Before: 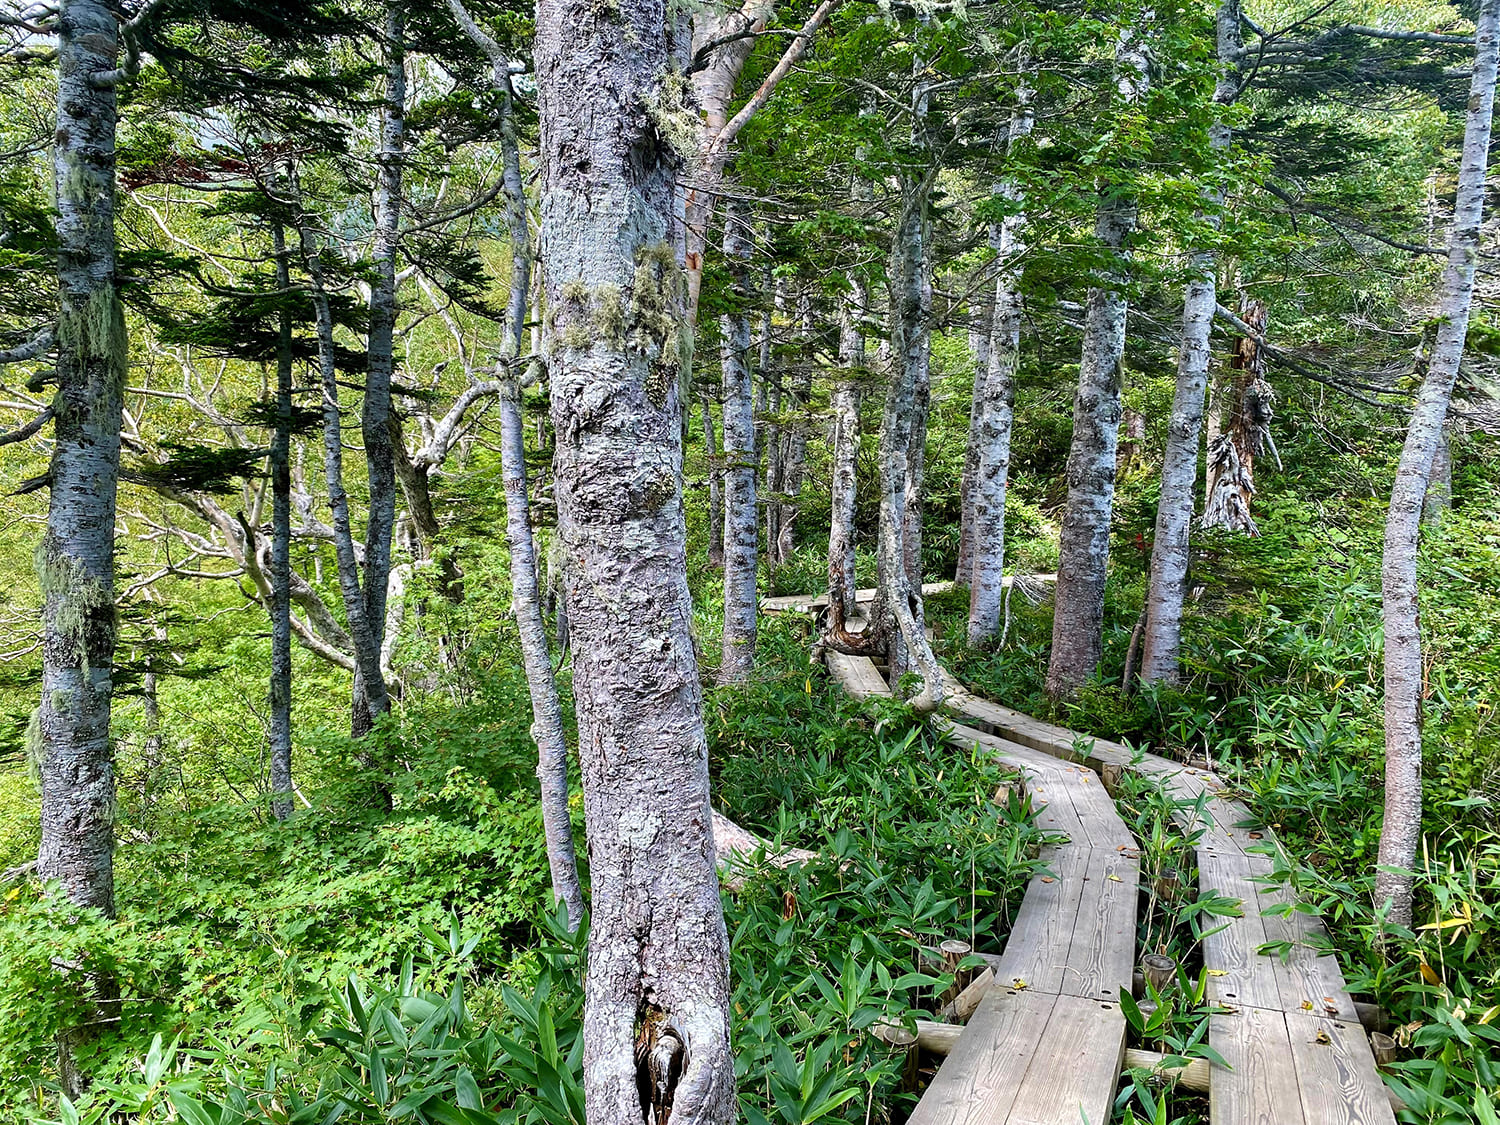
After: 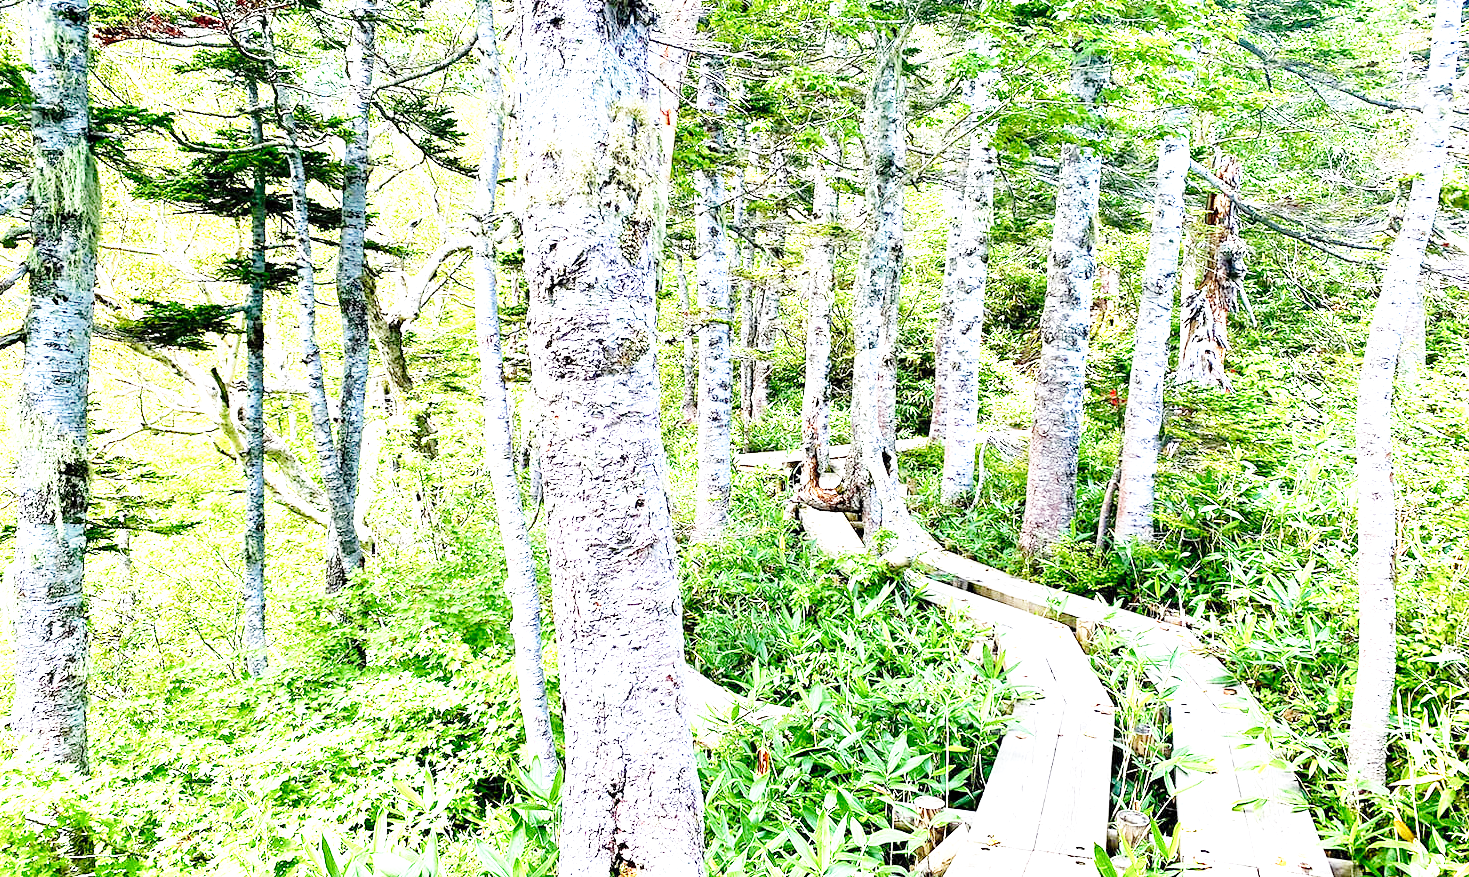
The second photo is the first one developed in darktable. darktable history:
exposure: black level correction 0, exposure 1.625 EV, compensate exposure bias true, compensate highlight preservation false
base curve: curves: ch0 [(0, 0) (0.028, 0.03) (0.105, 0.232) (0.387, 0.748) (0.754, 0.968) (1, 1)], fusion 1, exposure shift 0.576, preserve colors none
crop and rotate: left 1.814%, top 12.818%, right 0.25%, bottom 9.225%
